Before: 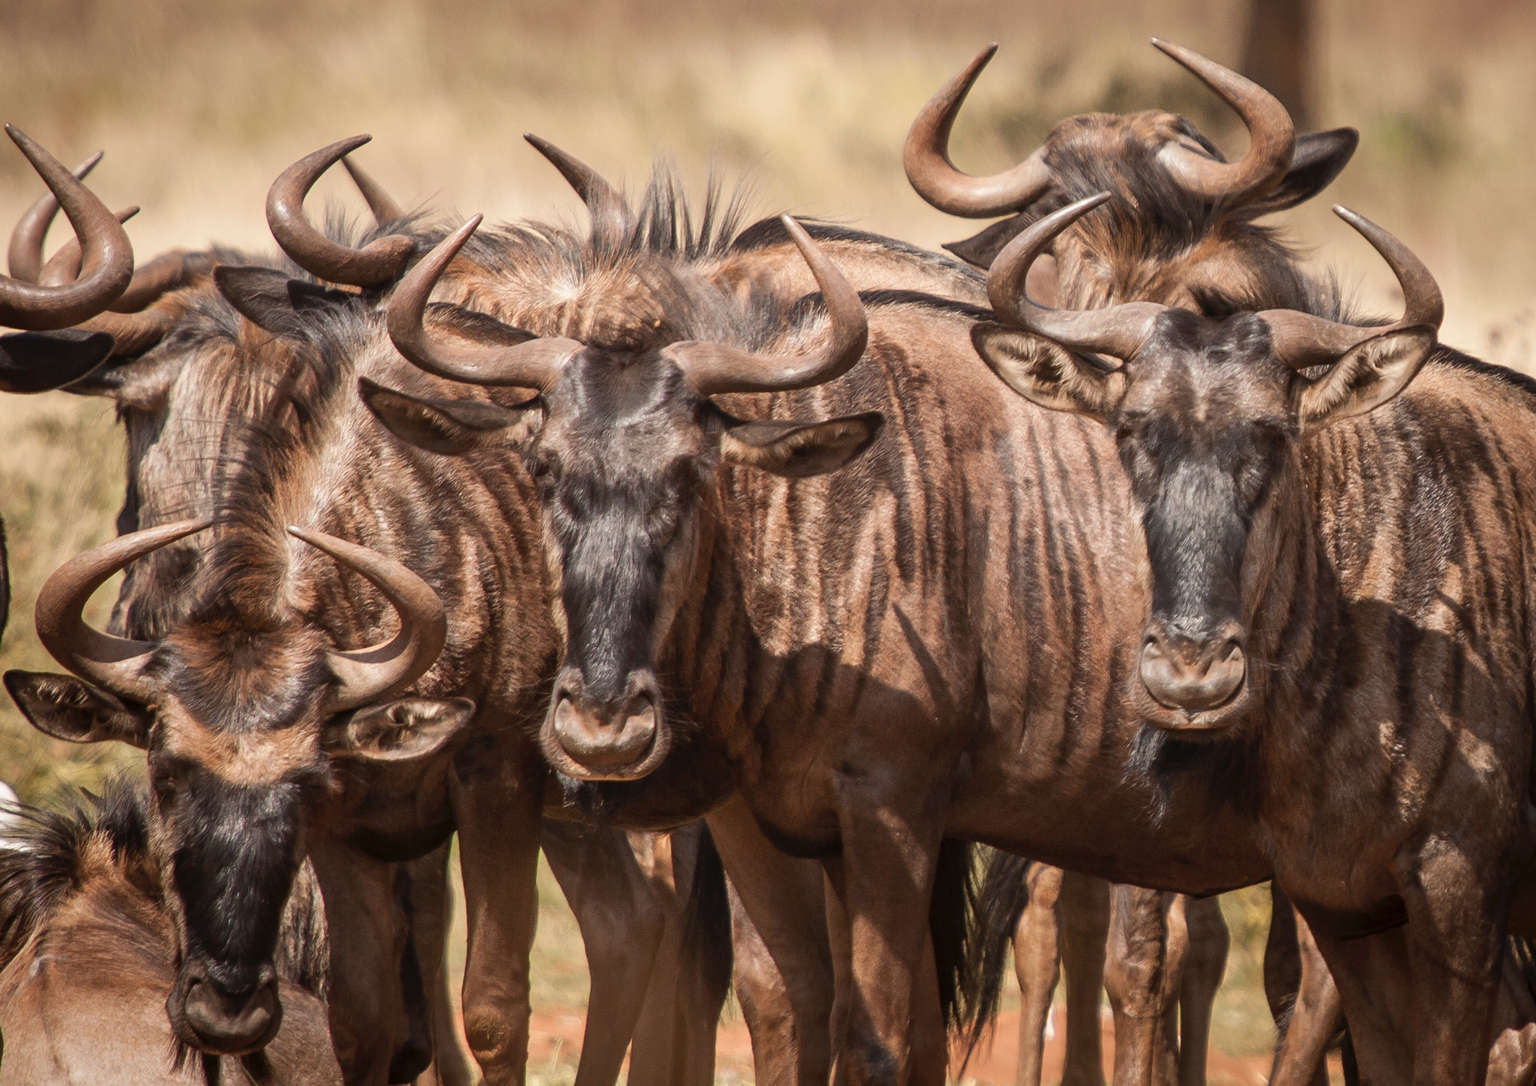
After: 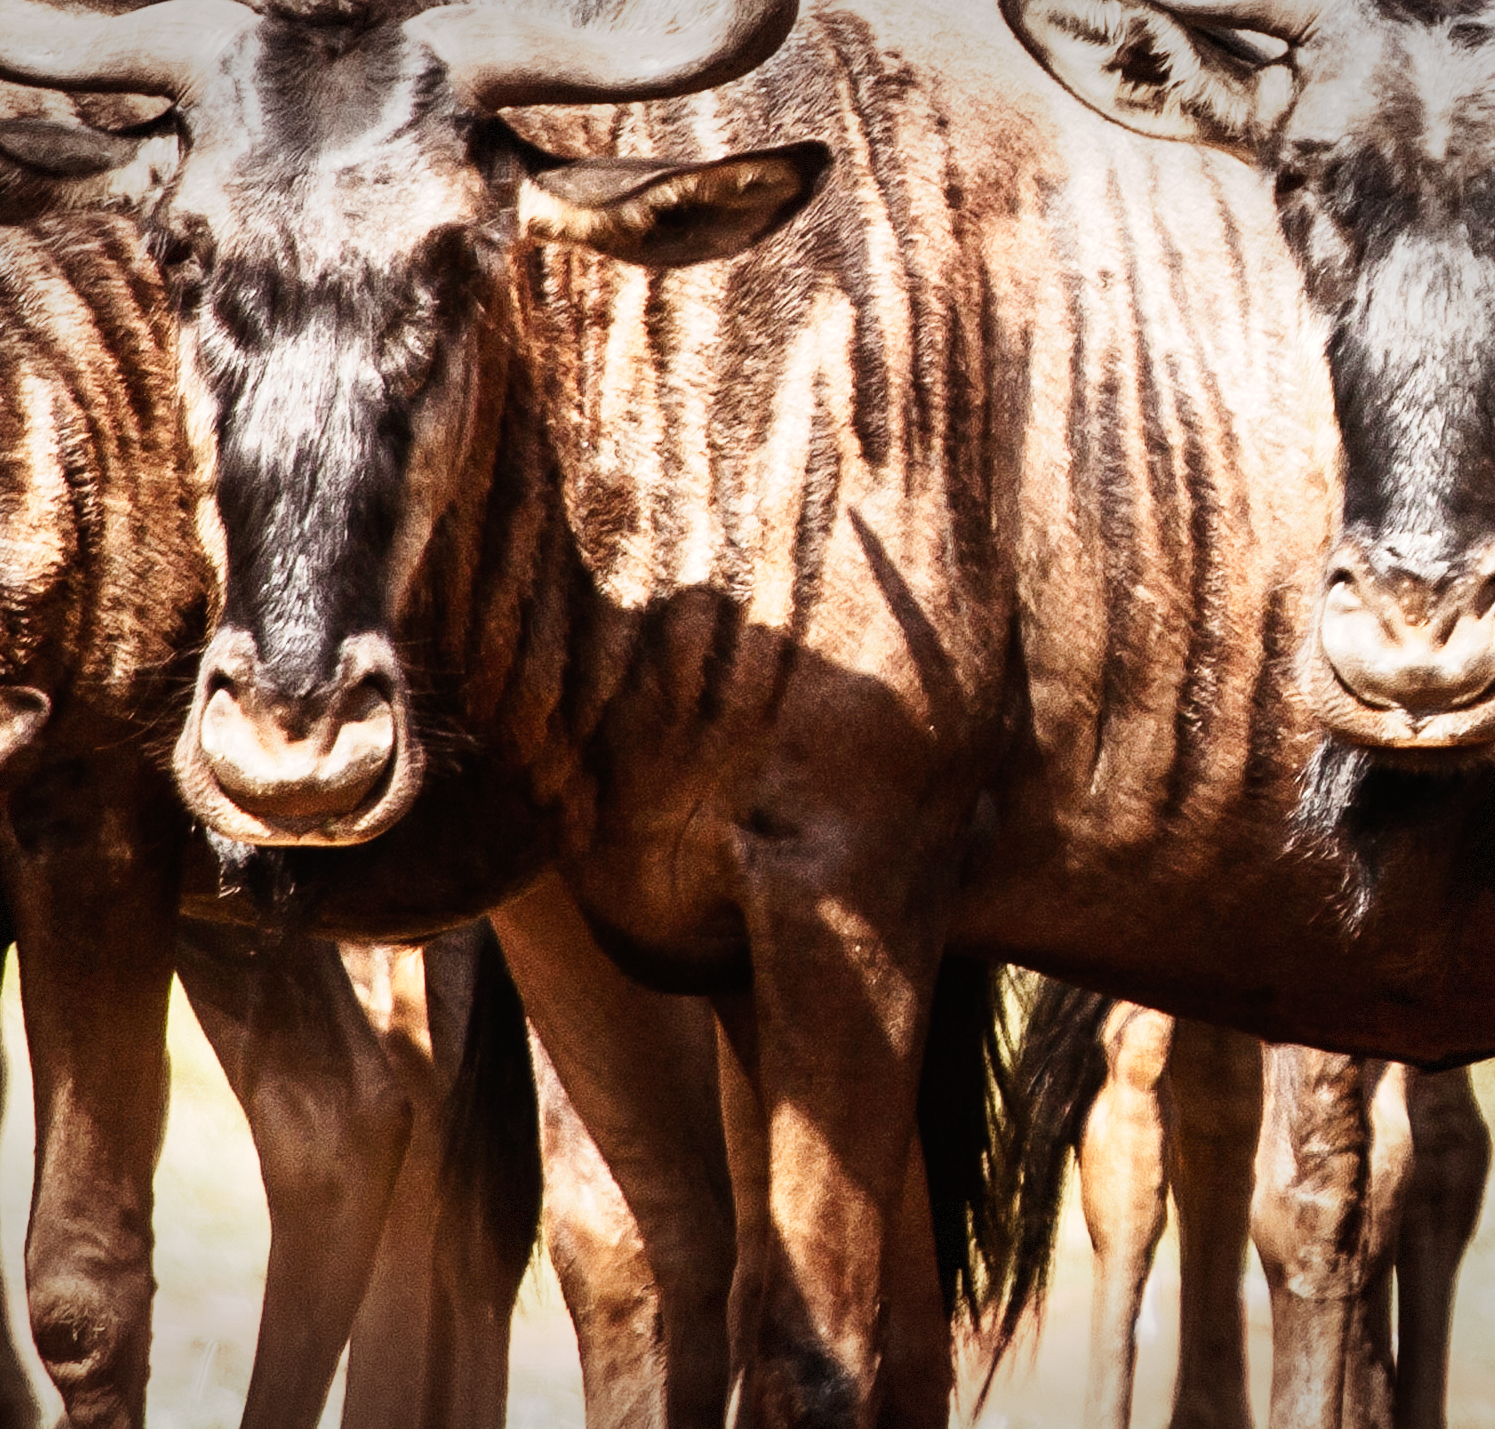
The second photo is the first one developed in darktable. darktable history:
vignetting: fall-off start 100%, brightness -0.406, saturation -0.3, width/height ratio 1.324, dithering 8-bit output, unbound false
base curve: curves: ch0 [(0, 0) (0, 0.001) (0.001, 0.001) (0.004, 0.002) (0.007, 0.004) (0.015, 0.013) (0.033, 0.045) (0.052, 0.096) (0.075, 0.17) (0.099, 0.241) (0.163, 0.42) (0.219, 0.55) (0.259, 0.616) (0.327, 0.722) (0.365, 0.765) (0.522, 0.873) (0.547, 0.881) (0.689, 0.919) (0.826, 0.952) (1, 1)], preserve colors none
crop and rotate: left 29.237%, top 31.152%, right 19.807%
tone equalizer: -8 EV -0.75 EV, -7 EV -0.7 EV, -6 EV -0.6 EV, -5 EV -0.4 EV, -3 EV 0.4 EV, -2 EV 0.6 EV, -1 EV 0.7 EV, +0 EV 0.75 EV, edges refinement/feathering 500, mask exposure compensation -1.57 EV, preserve details no
